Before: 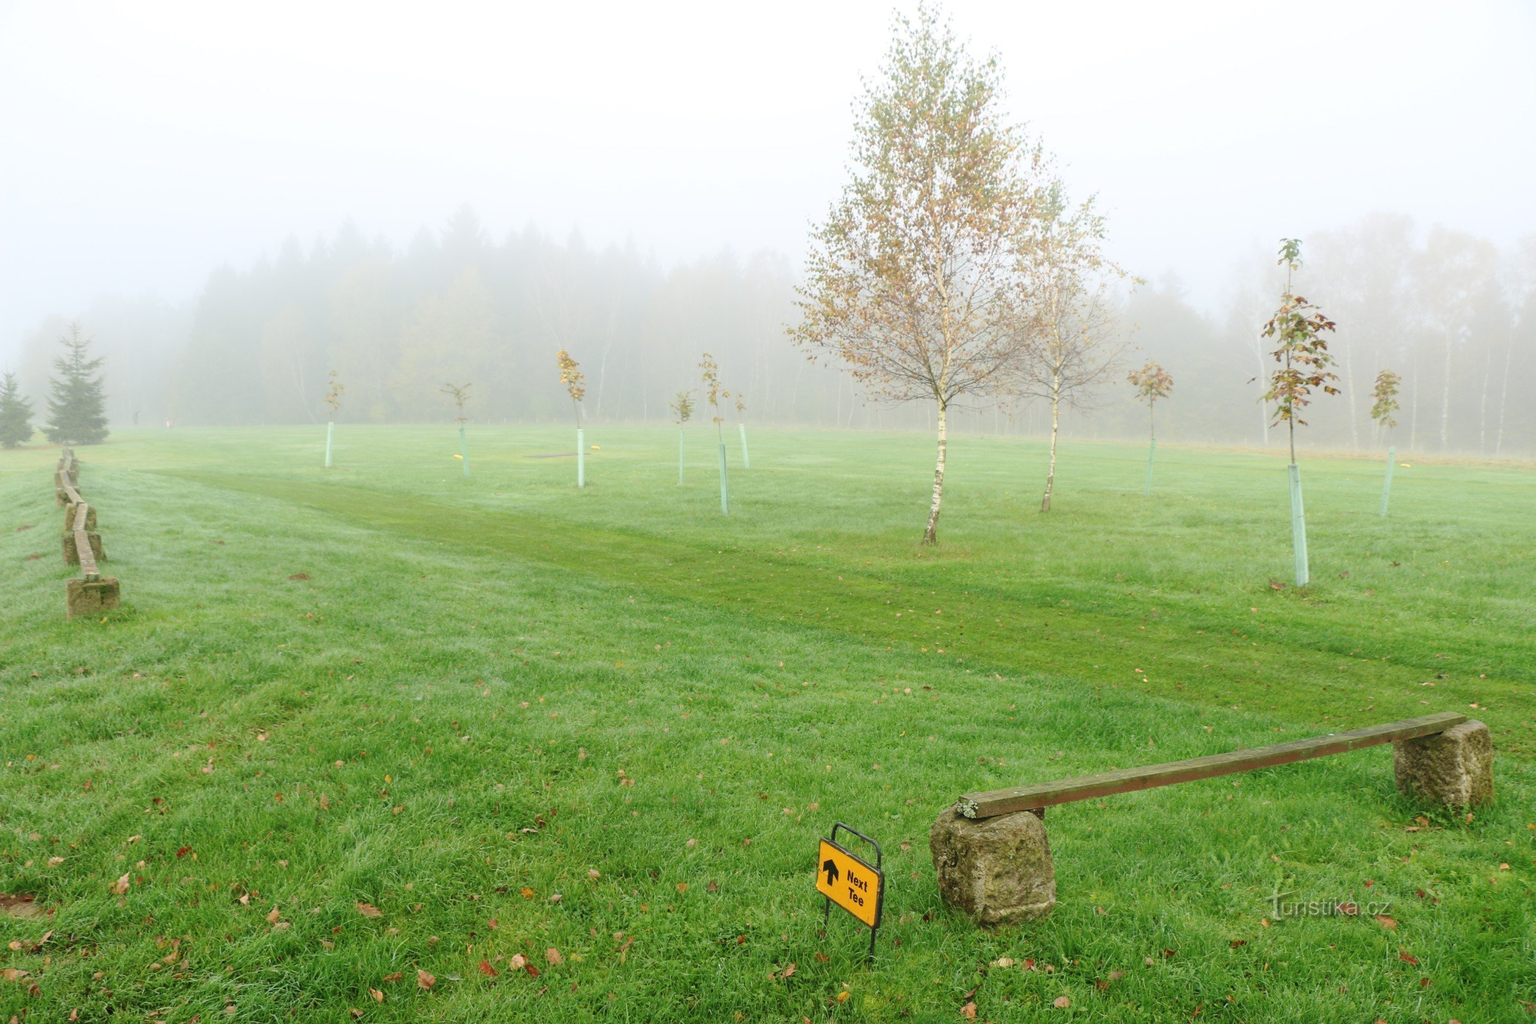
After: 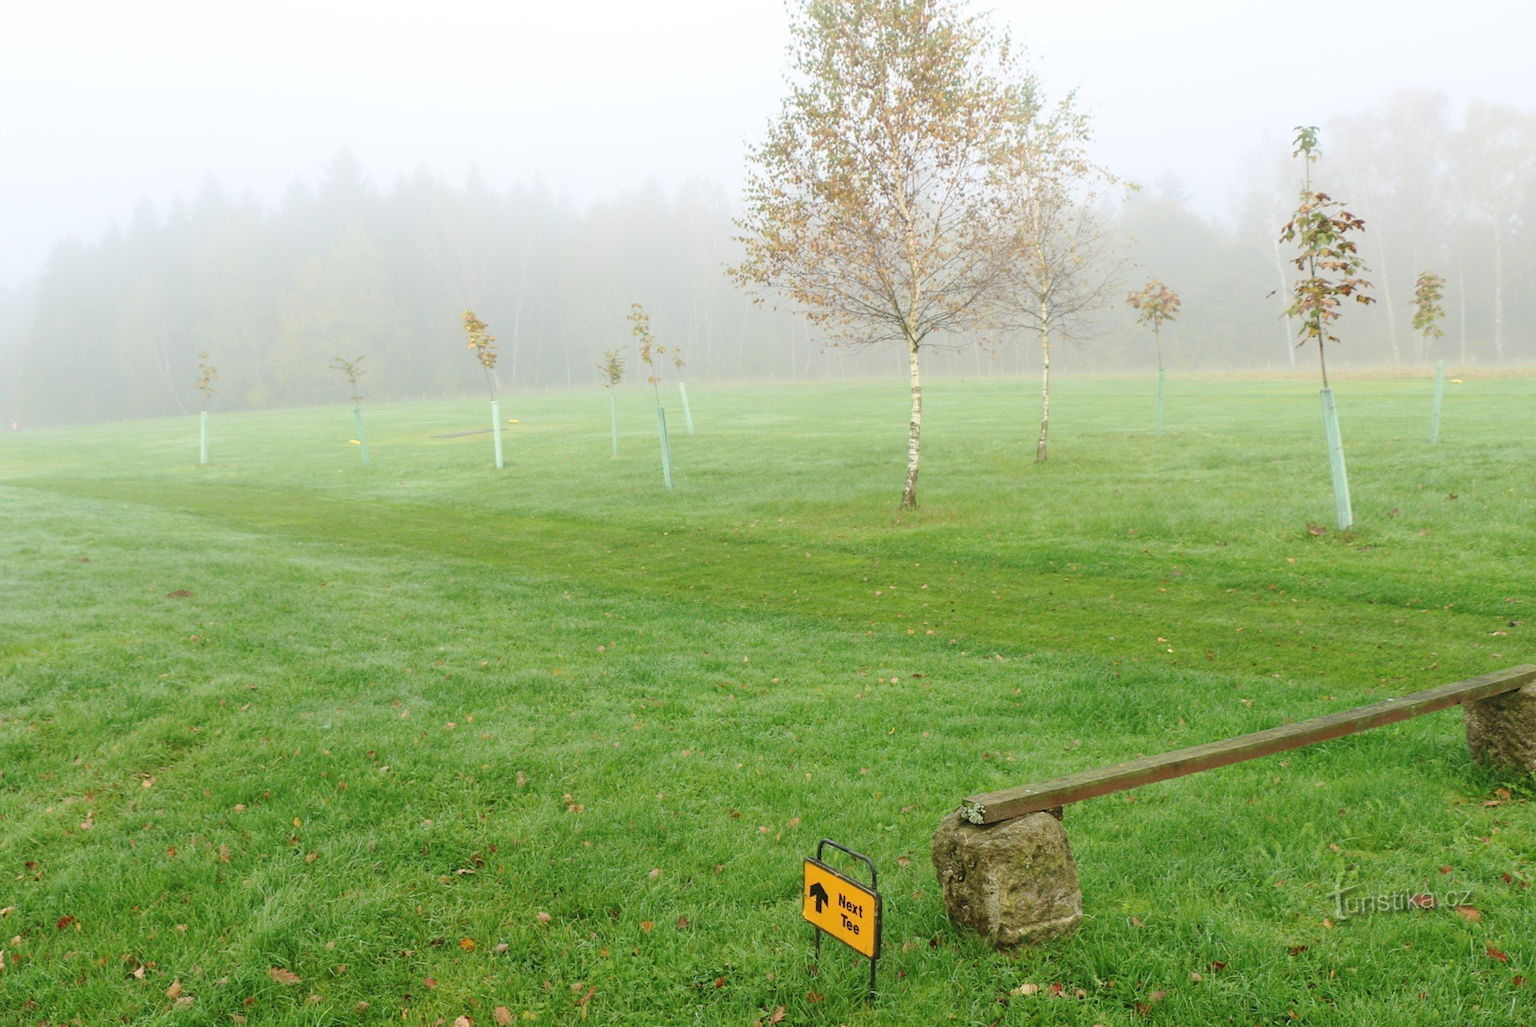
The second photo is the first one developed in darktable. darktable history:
crop and rotate: angle 3.7°, left 6.032%, top 5.716%
